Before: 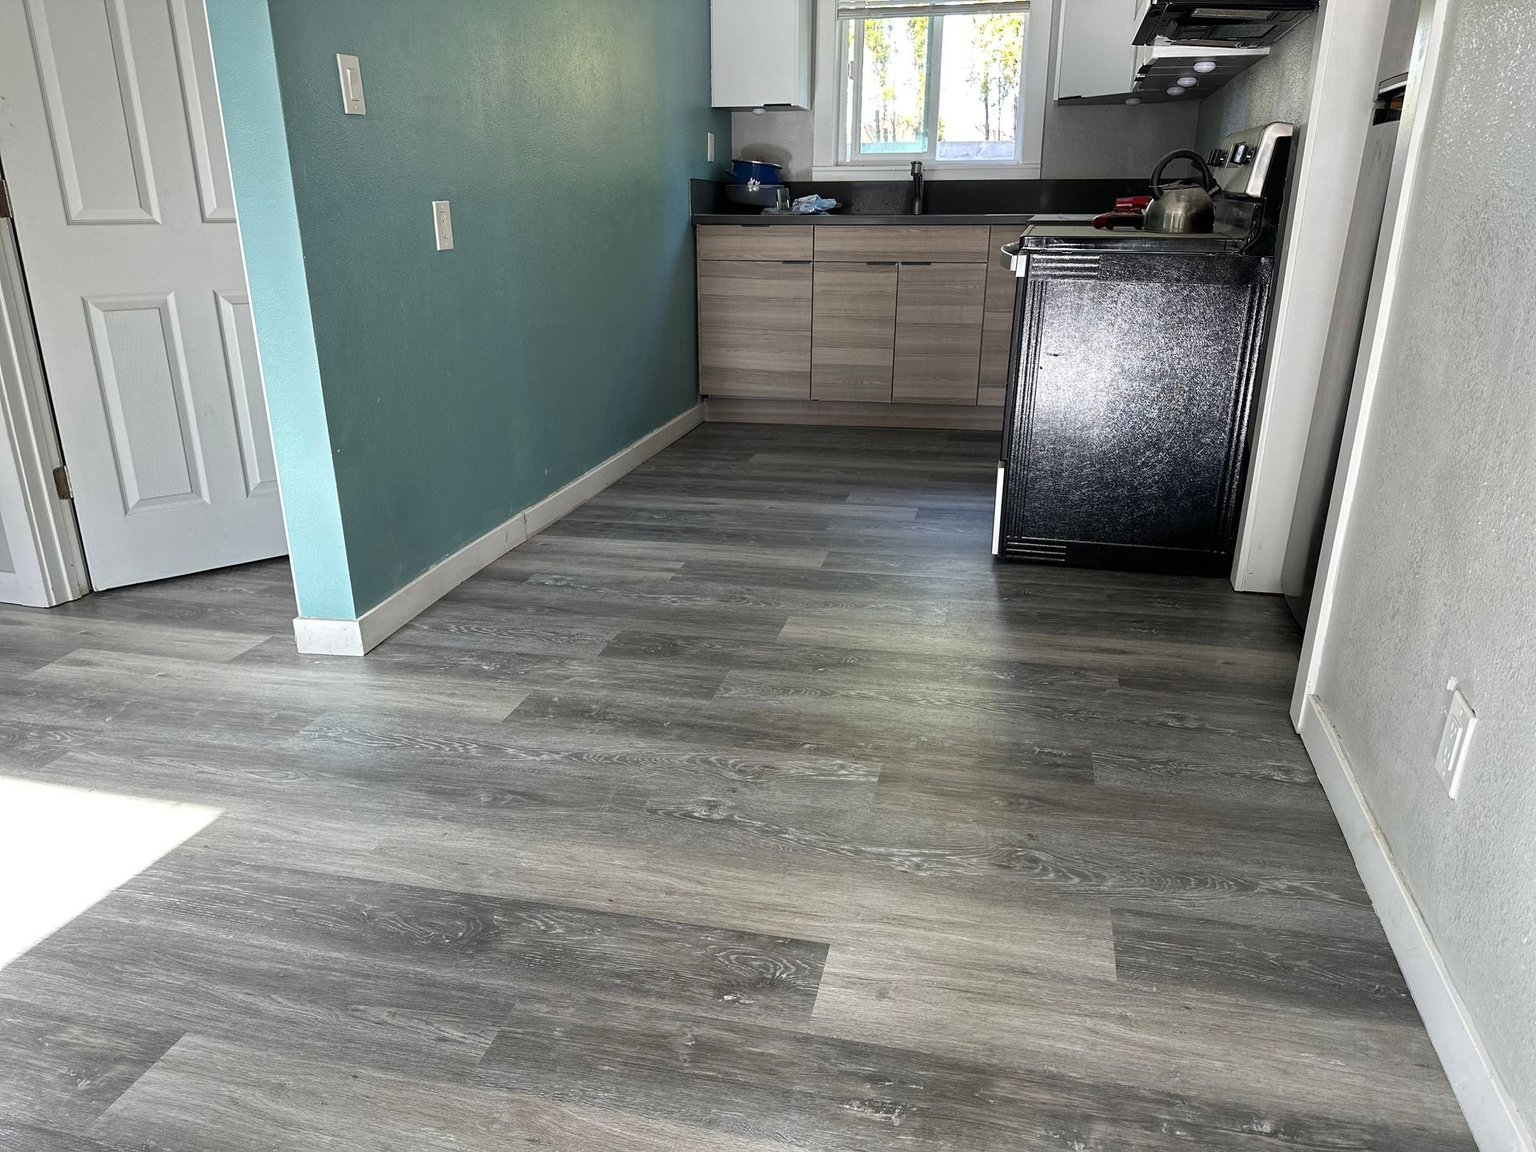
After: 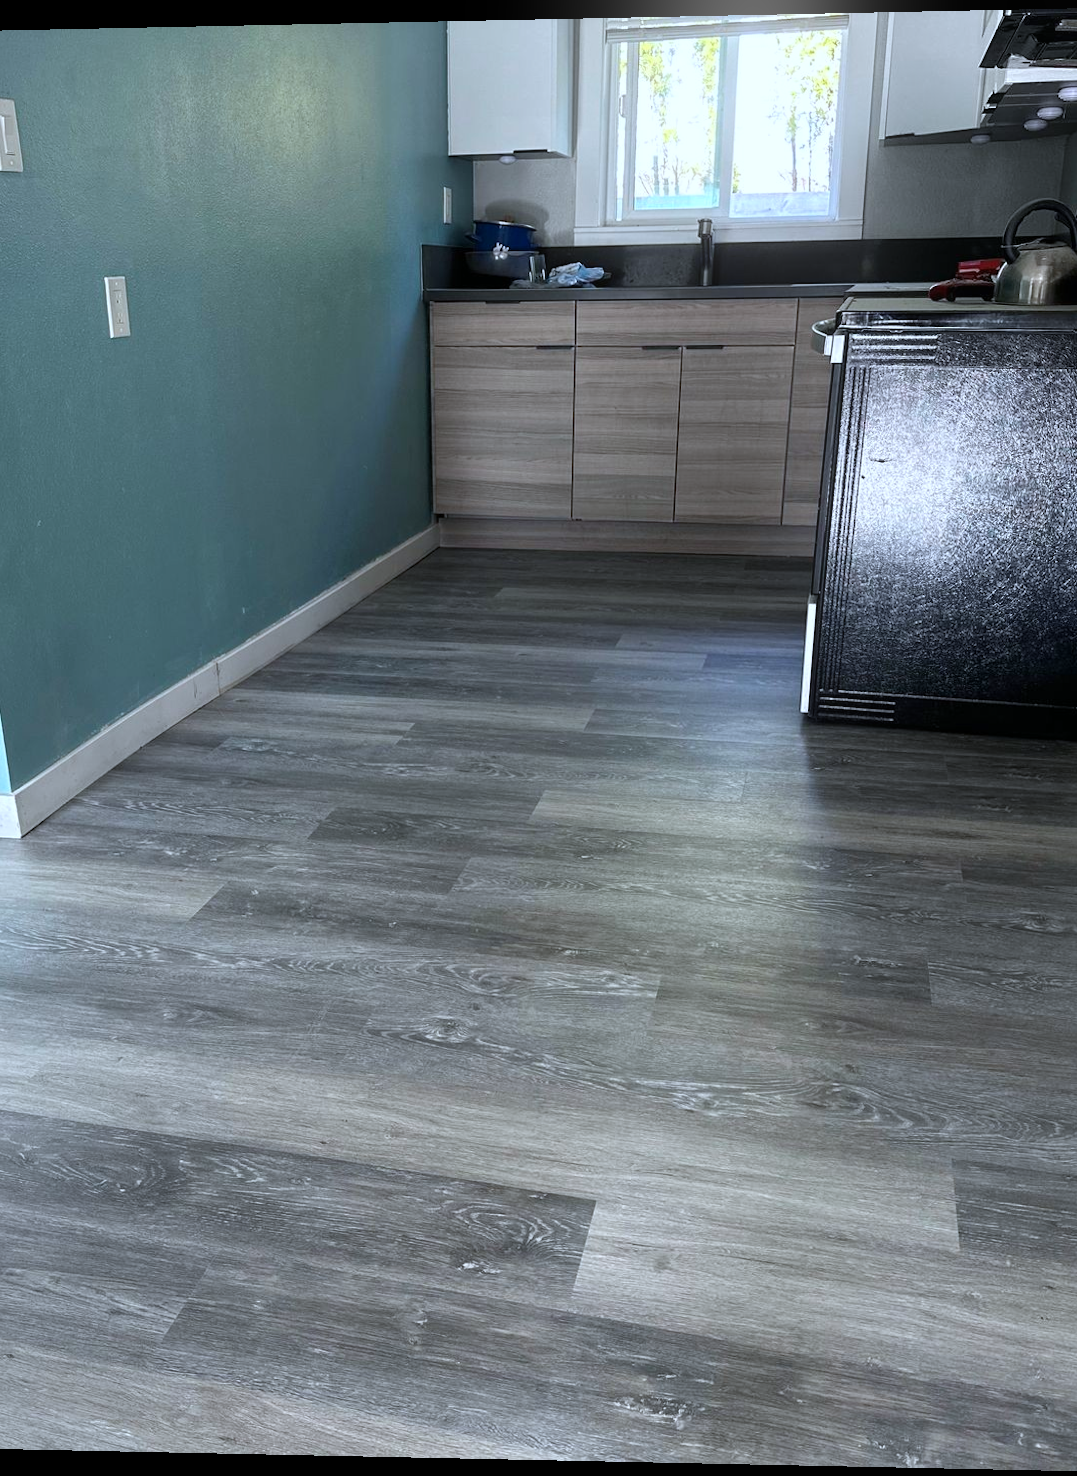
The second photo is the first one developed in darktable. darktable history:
crop: left 21.674%, right 22.086%
rotate and perspective: lens shift (horizontal) -0.055, automatic cropping off
bloom: size 13.65%, threshold 98.39%, strength 4.82%
color calibration: x 0.37, y 0.382, temperature 4313.32 K
